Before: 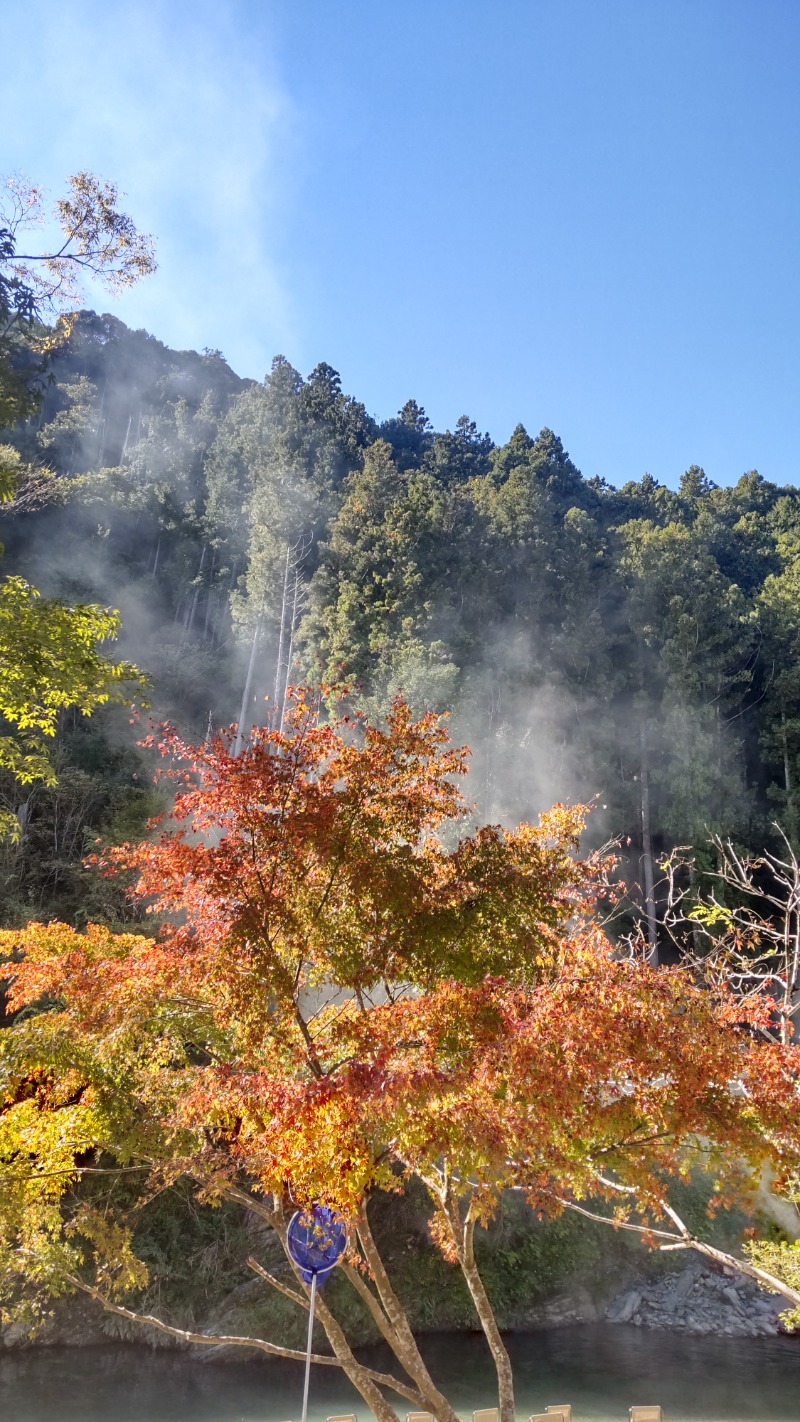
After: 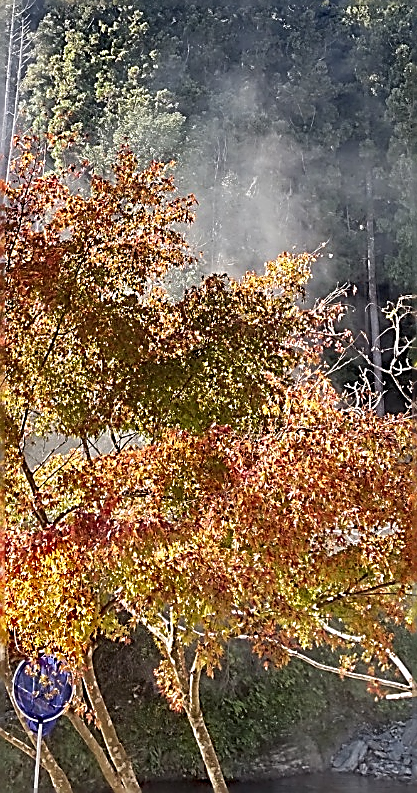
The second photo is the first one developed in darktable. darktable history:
crop: left 34.258%, top 38.793%, right 13.604%, bottom 5.412%
sharpen: amount 1.998
